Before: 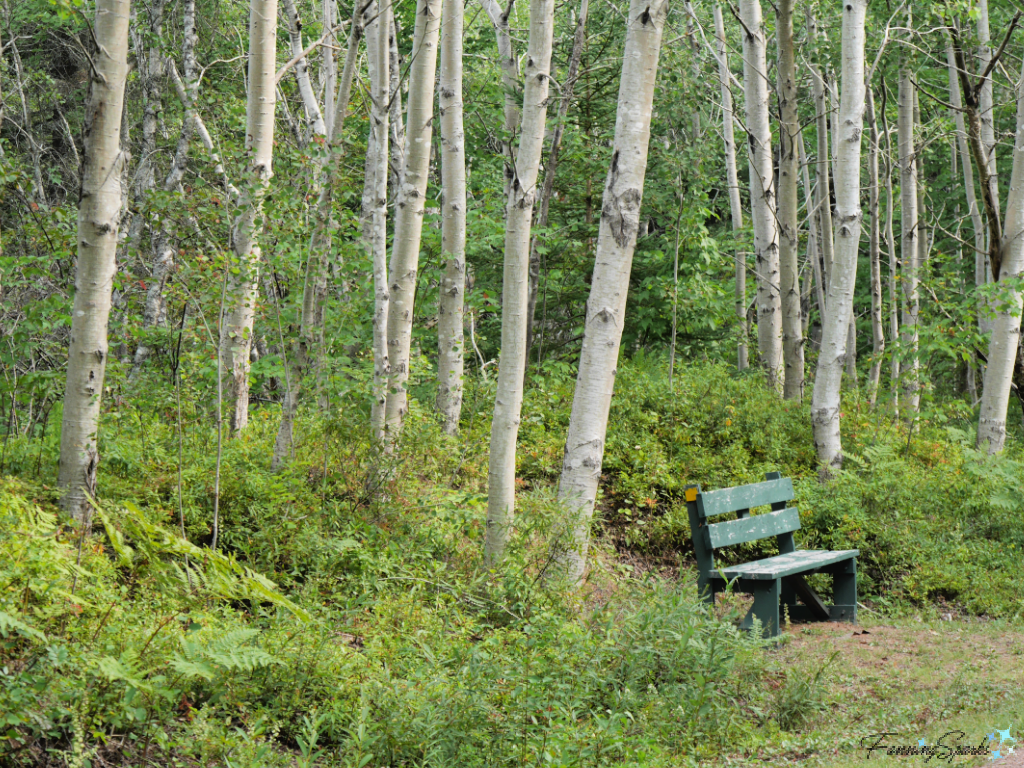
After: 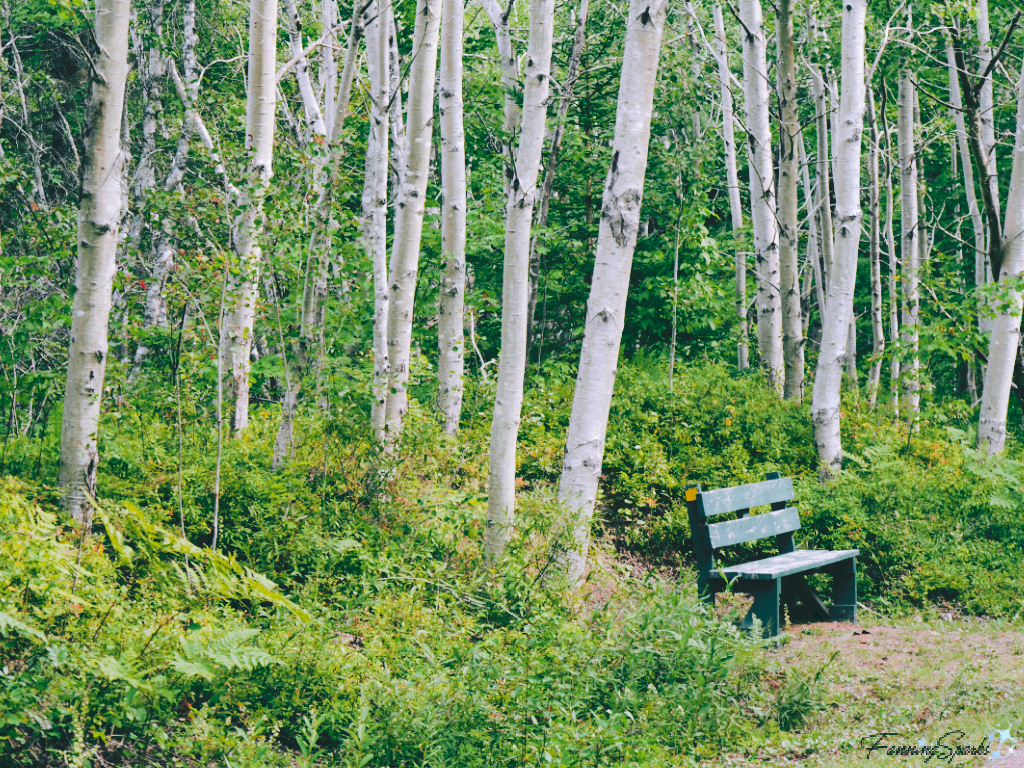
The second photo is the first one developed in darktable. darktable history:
tone curve: curves: ch0 [(0, 0) (0.003, 0.108) (0.011, 0.112) (0.025, 0.117) (0.044, 0.126) (0.069, 0.133) (0.1, 0.146) (0.136, 0.158) (0.177, 0.178) (0.224, 0.212) (0.277, 0.256) (0.335, 0.331) (0.399, 0.423) (0.468, 0.538) (0.543, 0.641) (0.623, 0.721) (0.709, 0.792) (0.801, 0.845) (0.898, 0.917) (1, 1)], preserve colors none
color look up table: target L [93.55, 92.63, 89.64, 83.6, 66.92, 62.38, 60.12, 50.05, 46.25, 33.42, 15.79, 6.427, 200.7, 102.53, 87.45, 87.32, 64.74, 57.58, 55.92, 47.77, 44.66, 52.06, 26.7, 11.62, 89.26, 76.25, 69.61, 71.39, 62.65, 62.23, 66.89, 57.09, 47.11, 46.39, 44.77, 37.65, 38.4, 38.22, 32.43, 27.88, 6.797, 12.2, 85.98, 65.04, 53.16, 49.12, 43.89, 29.83, 18.55], target a [-20.32, -22.05, -33.95, -8.434, -50.51, -57.25, -22.72, -25.27, -4.428, -29.34, -48.46, -19.99, 0, 0, 10.21, 5.272, 37.55, 58.68, 28.02, 63.11, 52.34, 32.35, 41.53, -3.647, 13.14, 21.46, 8.369, 42.64, 68.87, 35.8, 68.84, 0.27, 8.723, 22.79, 28.86, 48.04, 26.45, 54.34, -3.492, 41.72, -8.627, 5.012, -22.82, -25.96, -11.54, -23.85, -11.65, 0.169, -29.5], target b [79.4, 15.94, -9.21, -8.328, 24.69, 51.57, 26.07, 40.55, 20.26, 26.45, 13.37, -0.909, -0.001, -0.002, -2.077, 42.36, 4.032, 28.15, 24.26, 32.86, 0.66, 50.2, 7.615, 5.371, -18.85, -37.18, -25.73, -44.68, -38.96, -38.28, -52.12, -7.926, -63.45, -5.82, -63.57, -3.668, -87.69, -67.23, -5.649, -25.84, -28.14, -37.92, -19.77, -28.52, -51.45, -4.501, -20.82, -28.26, -11.27], num patches 49
